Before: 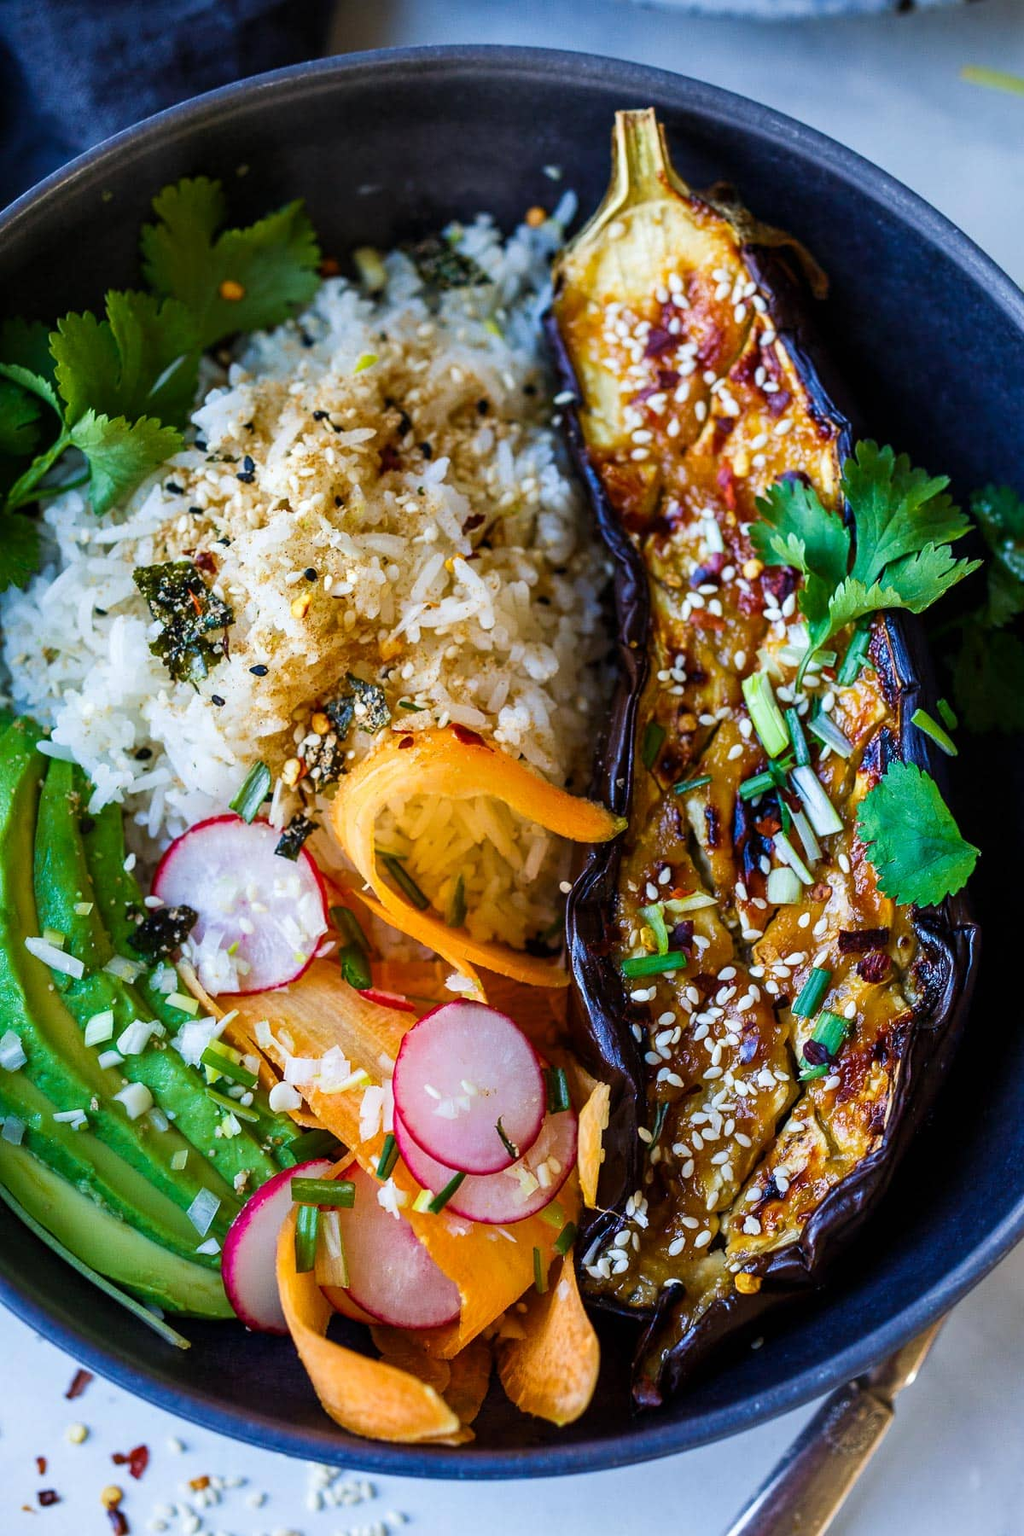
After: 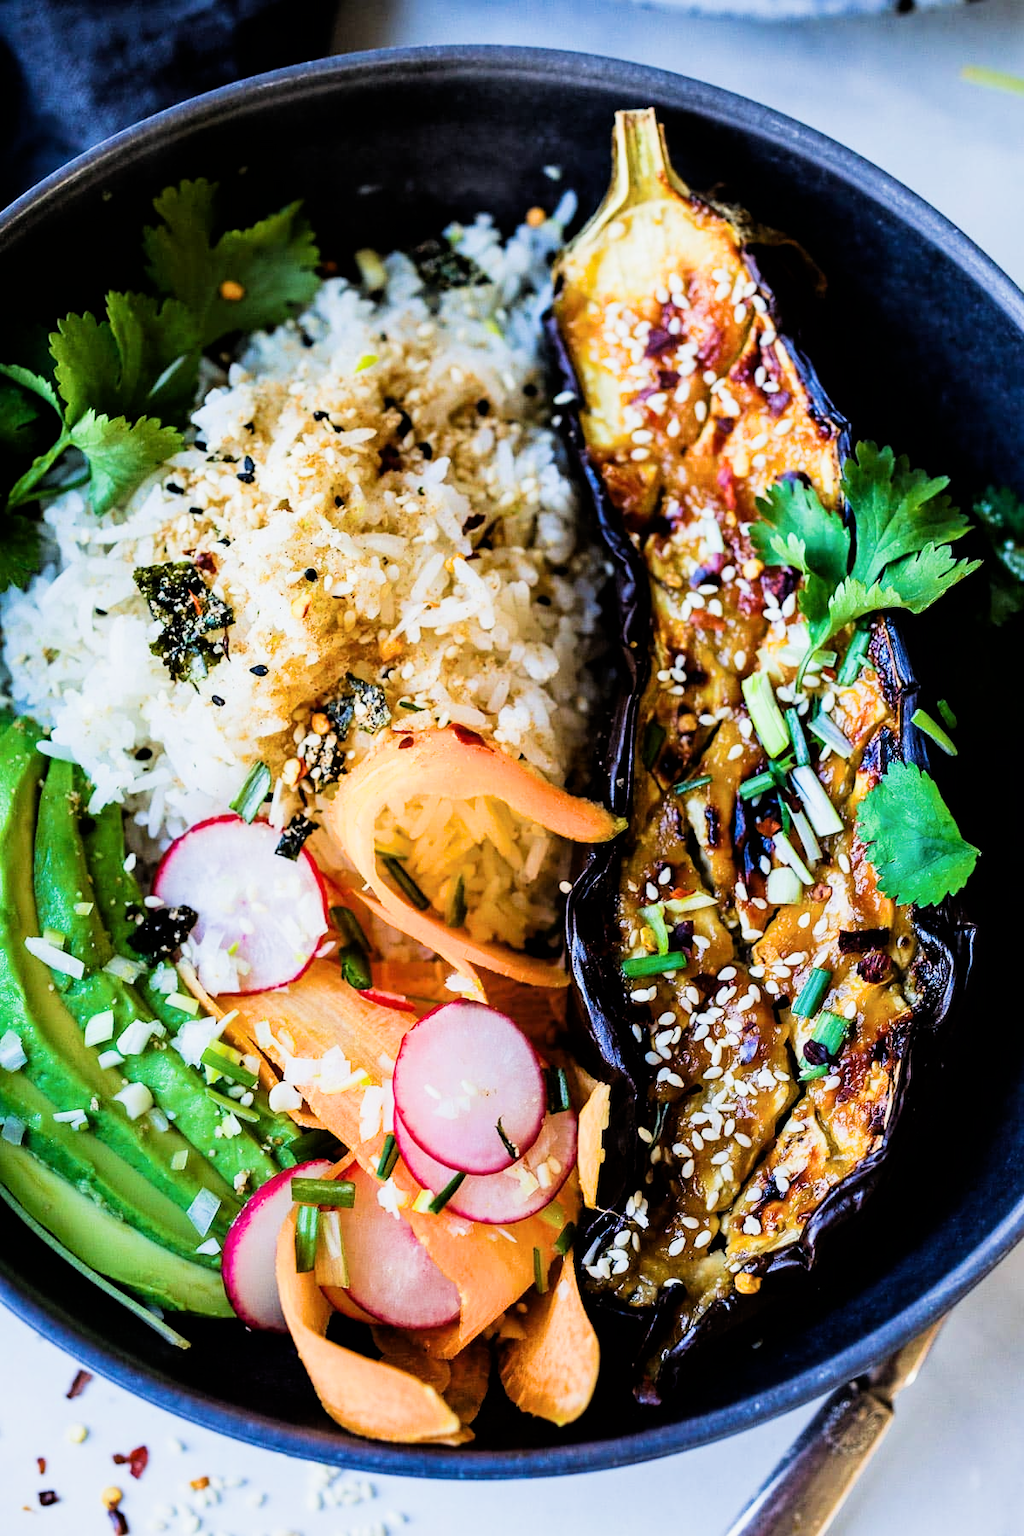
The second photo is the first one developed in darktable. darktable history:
filmic rgb: black relative exposure -5 EV, hardness 2.88, contrast 1.4, highlights saturation mix -30%
exposure: black level correction 0, exposure 0.7 EV, compensate exposure bias true, compensate highlight preservation false
